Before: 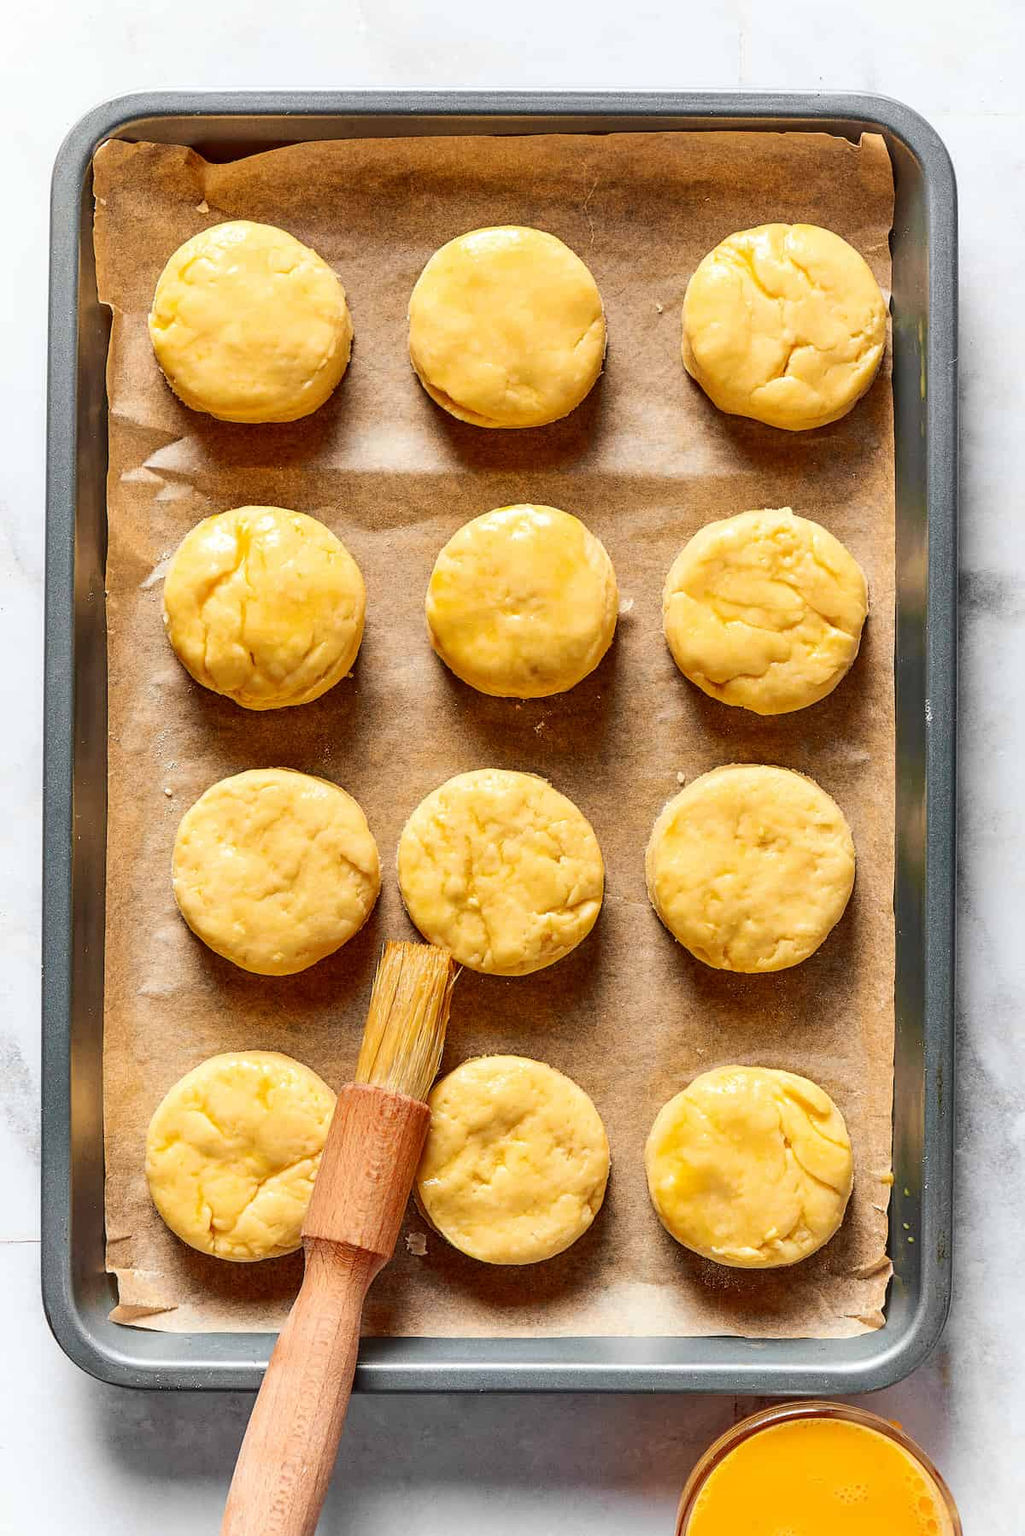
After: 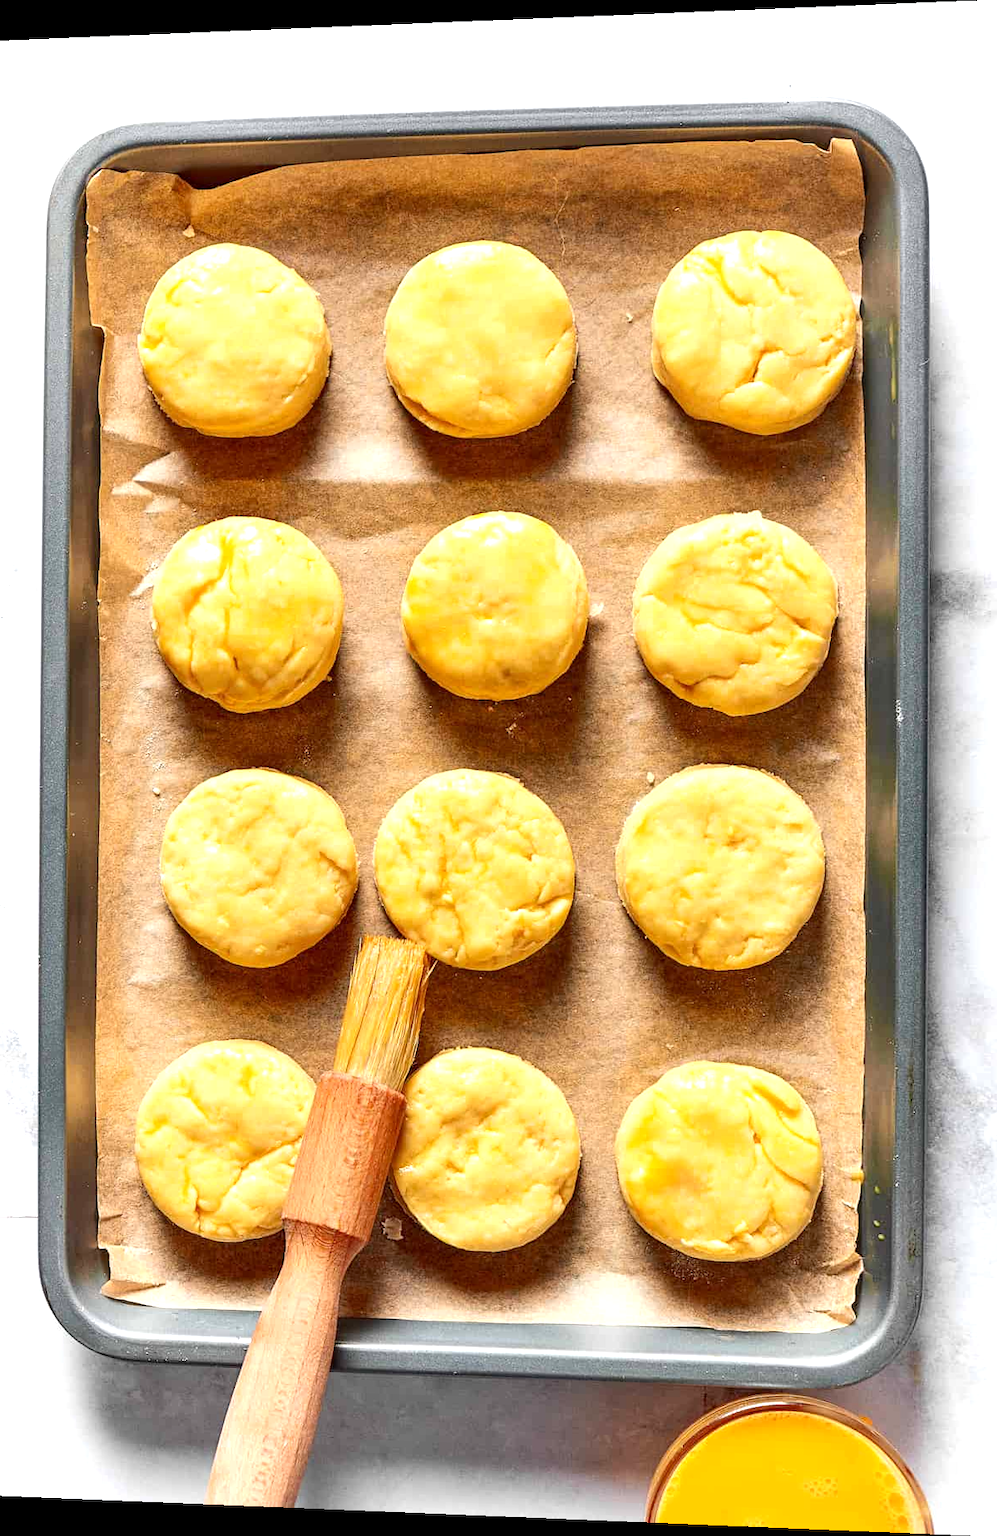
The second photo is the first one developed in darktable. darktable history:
exposure: black level correction 0.001, exposure 0.5 EV, compensate exposure bias true, compensate highlight preservation false
rotate and perspective: lens shift (horizontal) -0.055, automatic cropping off
